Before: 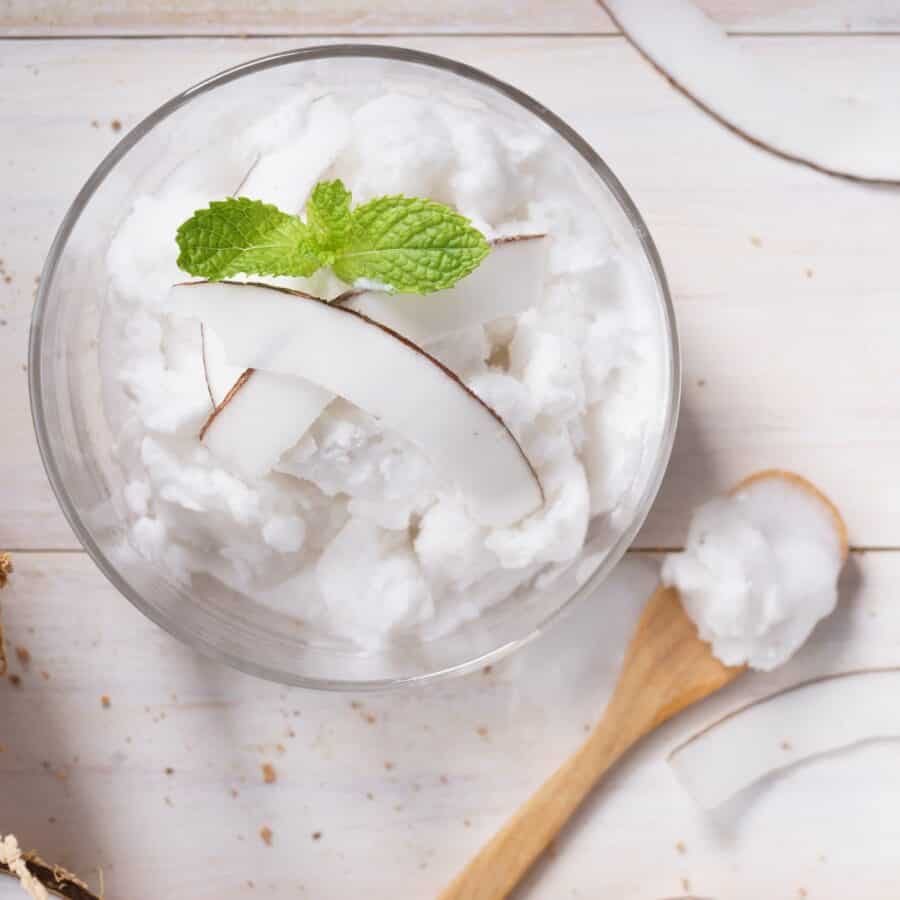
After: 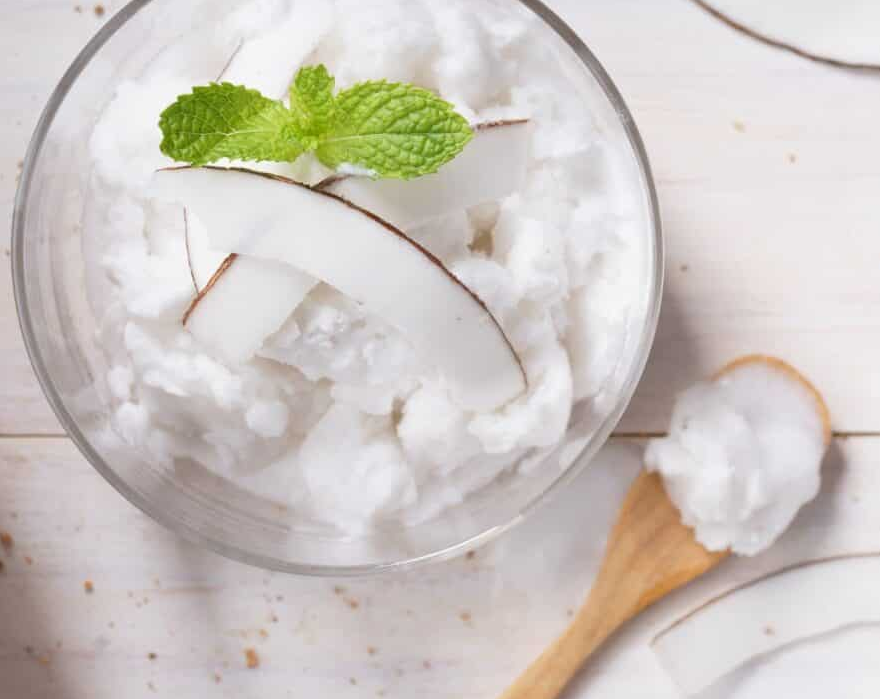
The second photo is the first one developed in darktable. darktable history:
crop and rotate: left 1.931%, top 12.858%, right 0.201%, bottom 9.44%
